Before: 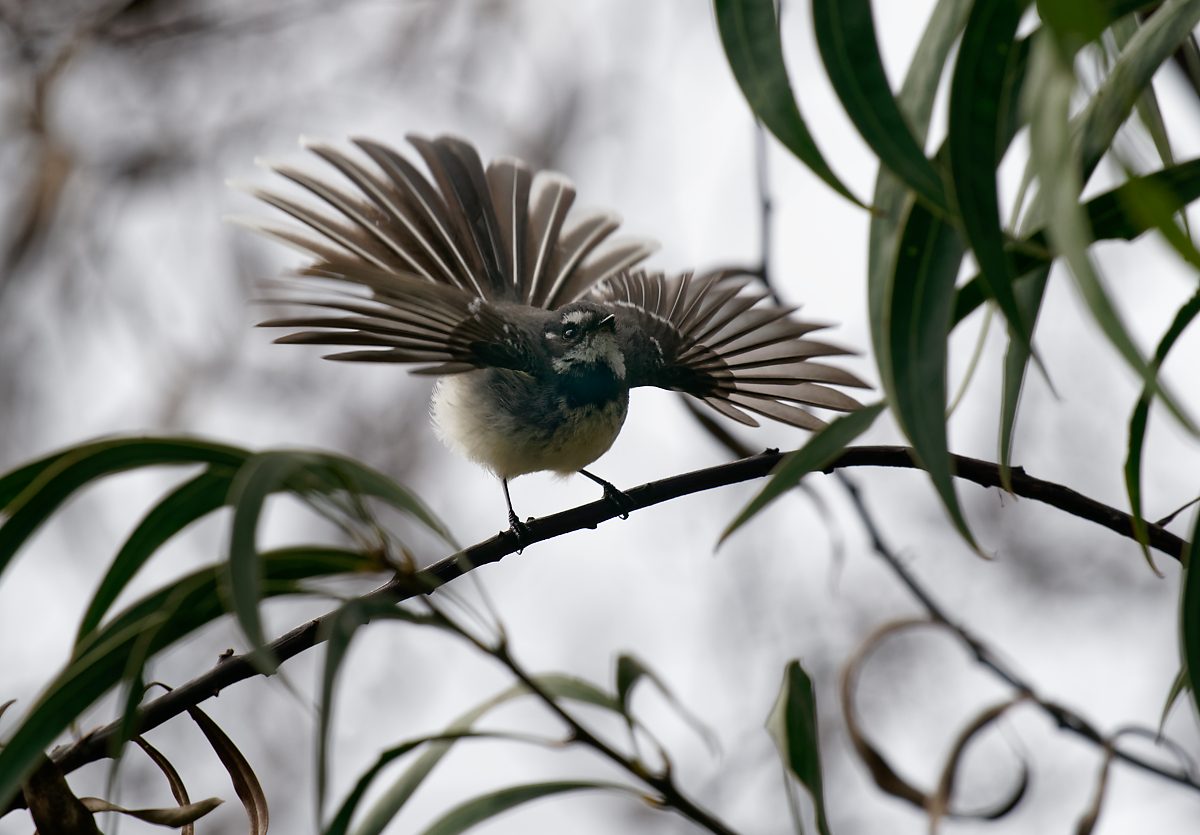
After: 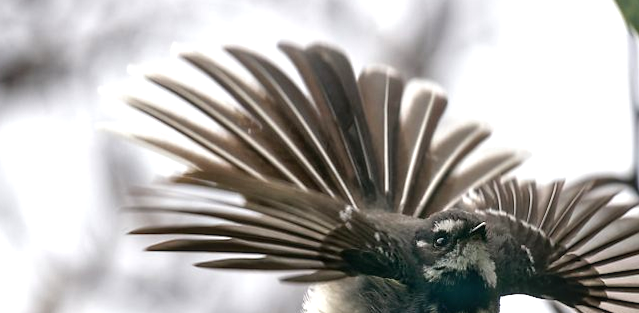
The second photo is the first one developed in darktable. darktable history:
local contrast: on, module defaults
rotate and perspective: rotation 0.192°, lens shift (horizontal) -0.015, crop left 0.005, crop right 0.996, crop top 0.006, crop bottom 0.99
exposure: black level correction 0, exposure 0.7 EV, compensate highlight preservation false
crop: left 10.121%, top 10.631%, right 36.218%, bottom 51.526%
